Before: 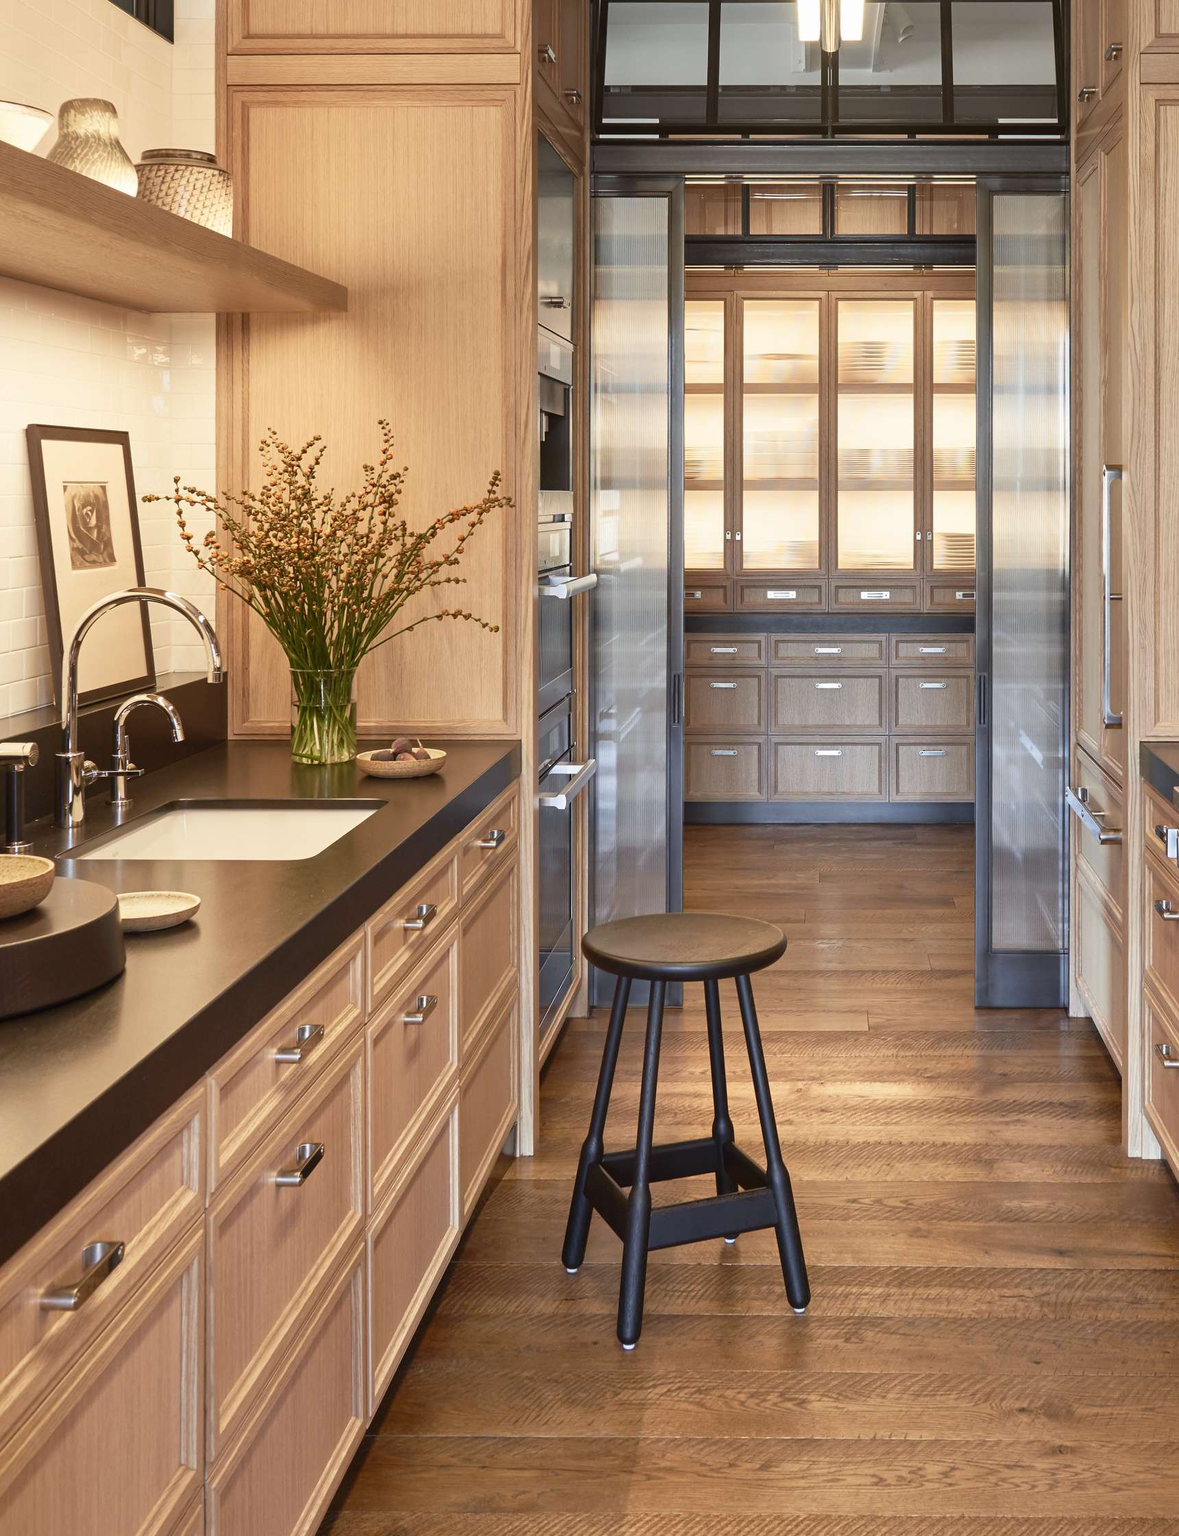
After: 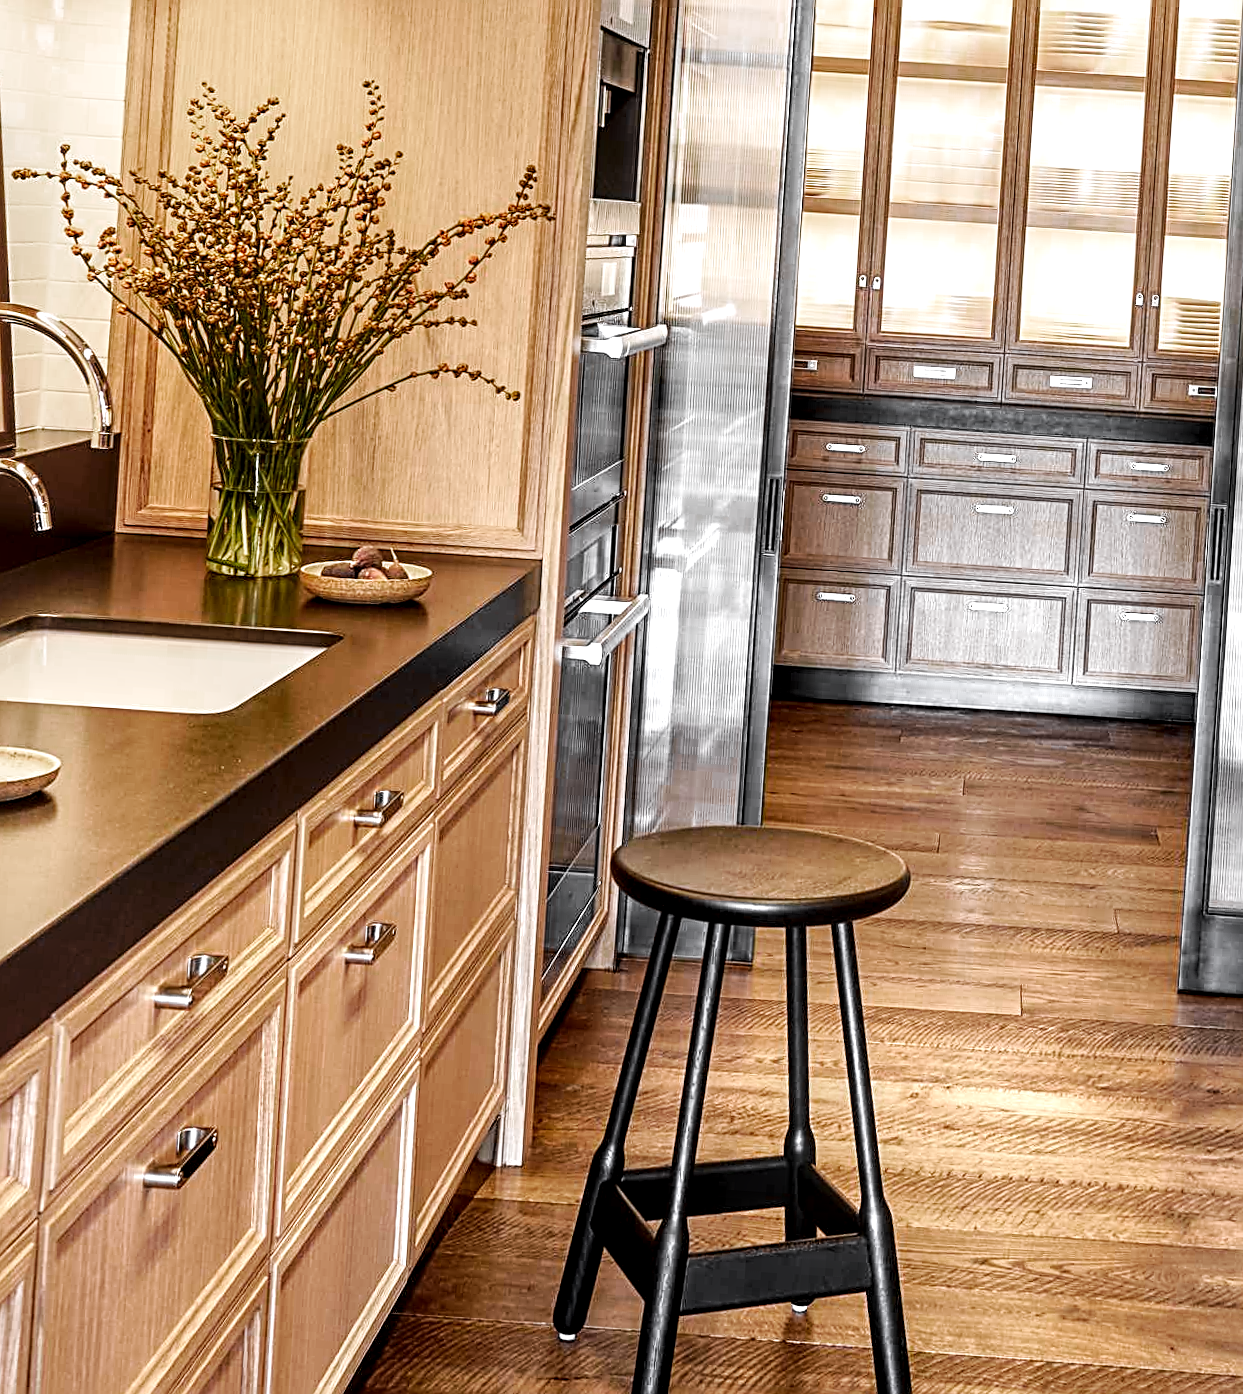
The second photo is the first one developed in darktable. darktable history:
local contrast: highlights 78%, shadows 56%, detail 173%, midtone range 0.423
color zones: curves: ch0 [(0, 0.613) (0.01, 0.613) (0.245, 0.448) (0.498, 0.529) (0.642, 0.665) (0.879, 0.777) (0.99, 0.613)]; ch1 [(0, 0.035) (0.121, 0.189) (0.259, 0.197) (0.415, 0.061) (0.589, 0.022) (0.732, 0.022) (0.857, 0.026) (0.991, 0.053)]
sharpen: radius 2.66, amount 0.676
crop and rotate: angle -3.63°, left 9.911%, top 20.745%, right 11.947%, bottom 11.991%
base curve: curves: ch0 [(0, 0) (0.032, 0.025) (0.121, 0.166) (0.206, 0.329) (0.605, 0.79) (1, 1)], preserve colors none
exposure: exposure -0.109 EV, compensate highlight preservation false
color correction: highlights a* 1.65, highlights b* -1.77, saturation 2.48
